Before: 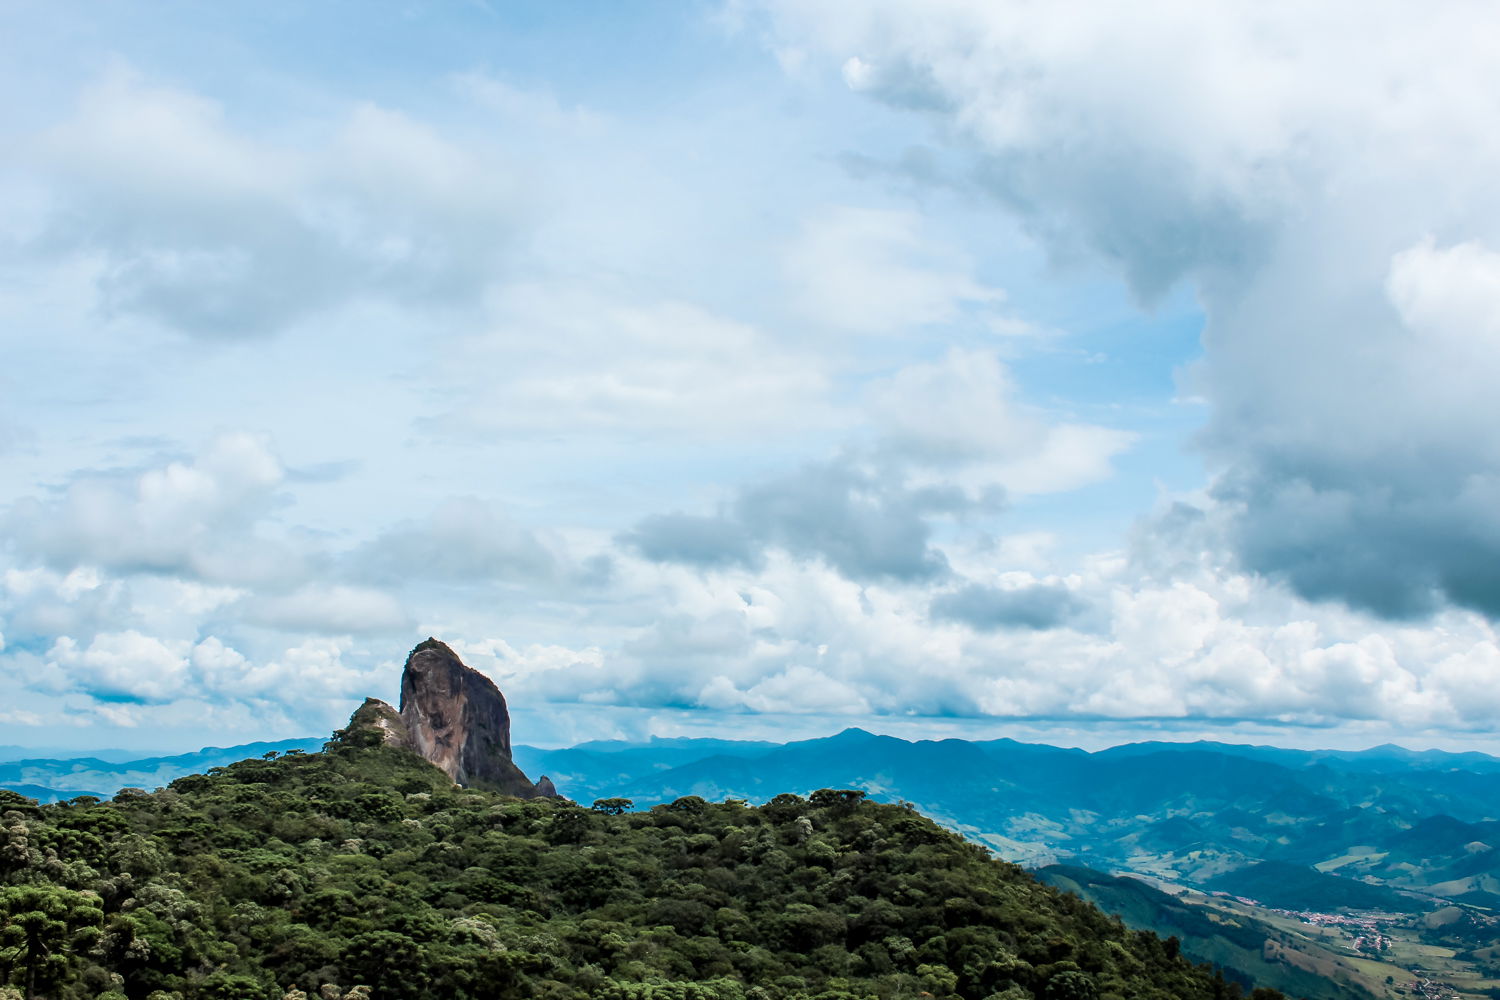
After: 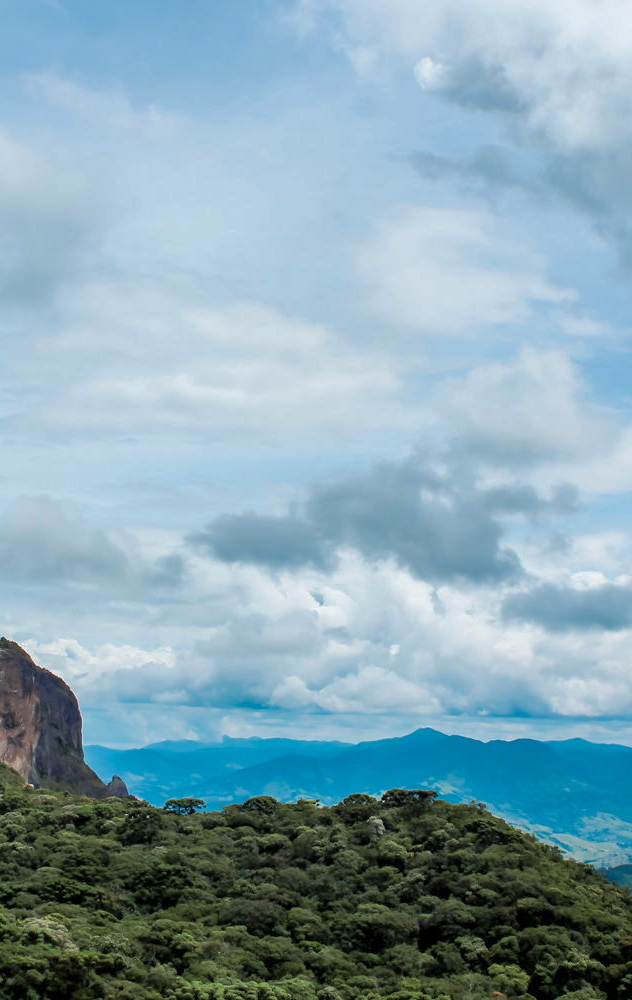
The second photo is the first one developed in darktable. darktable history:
crop: left 28.583%, right 29.231%
shadows and highlights: on, module defaults
